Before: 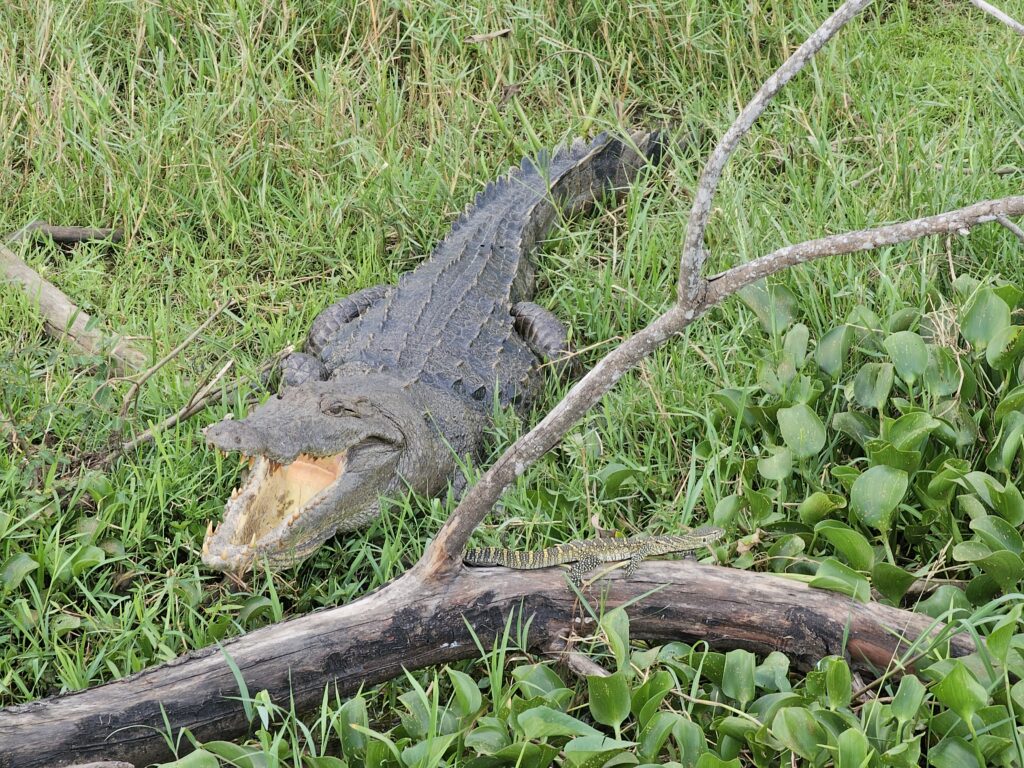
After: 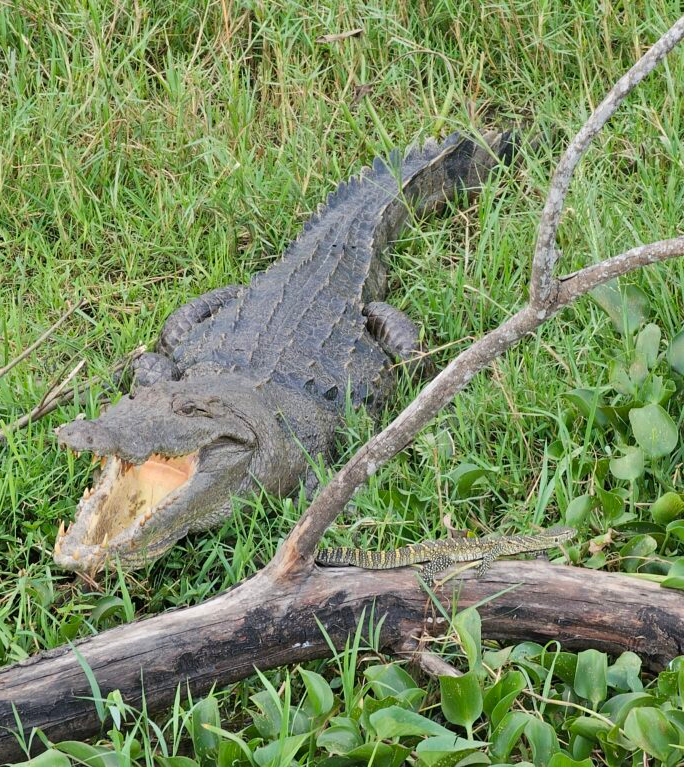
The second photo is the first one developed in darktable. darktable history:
shadows and highlights: soften with gaussian
crop and rotate: left 14.477%, right 18.634%
